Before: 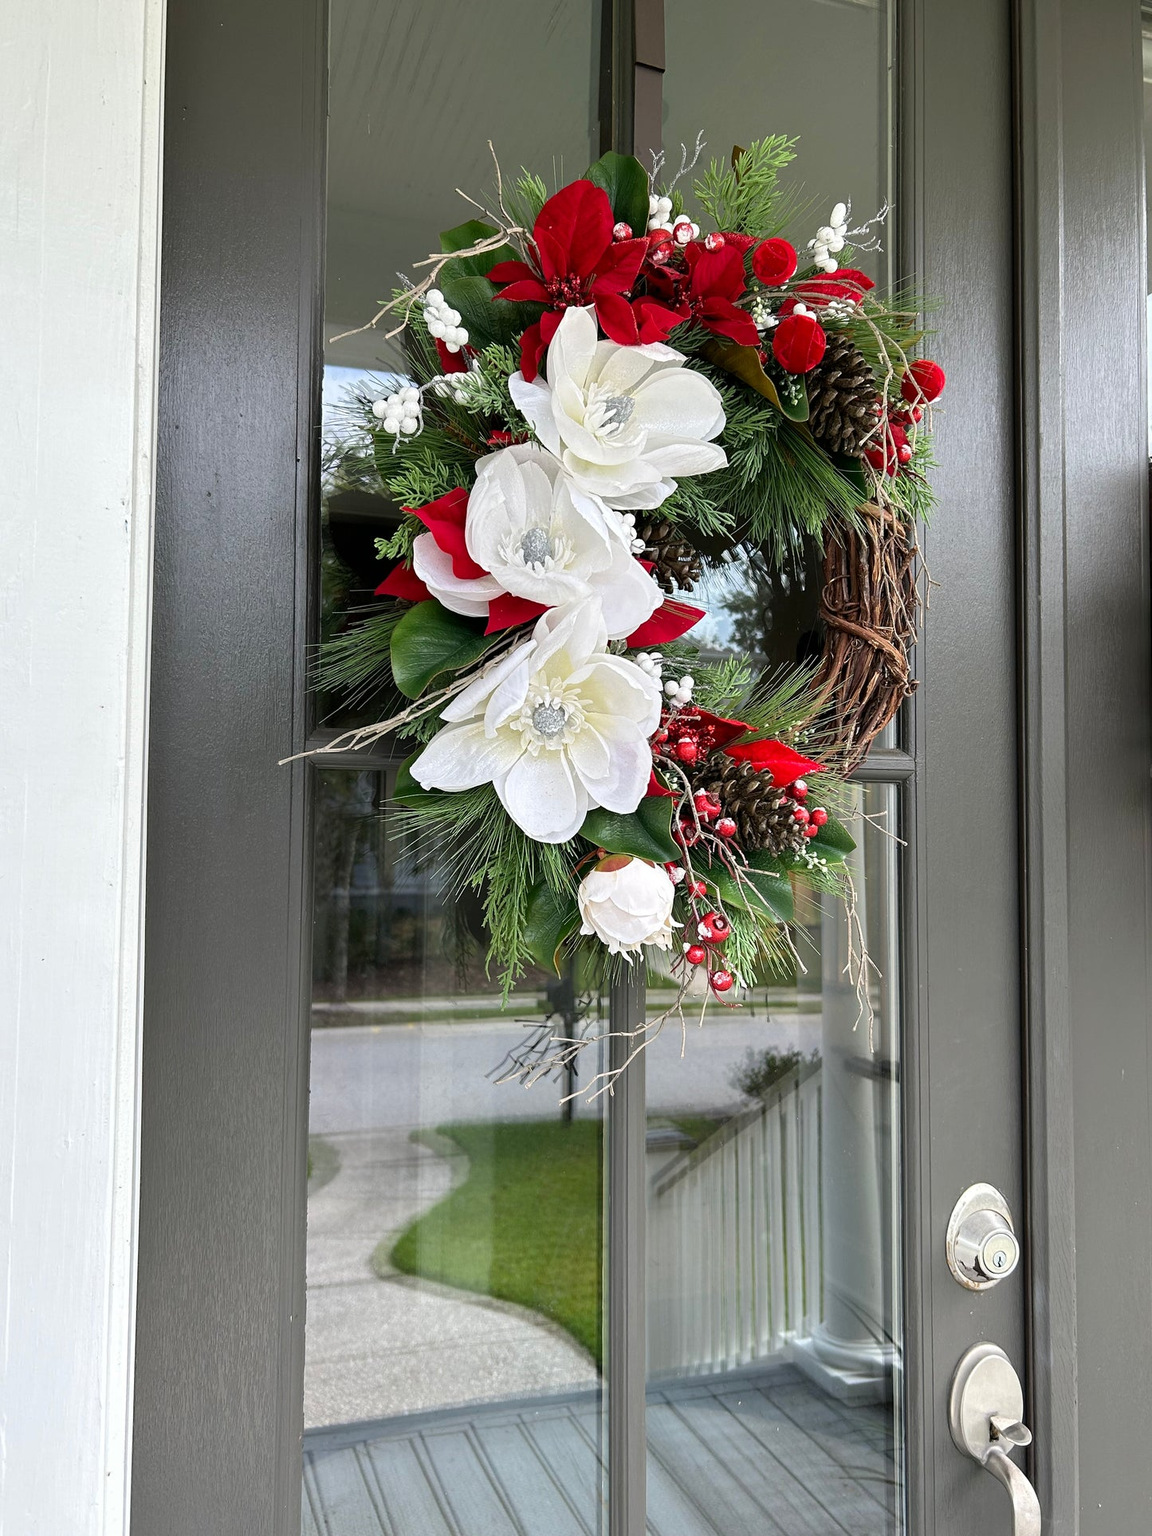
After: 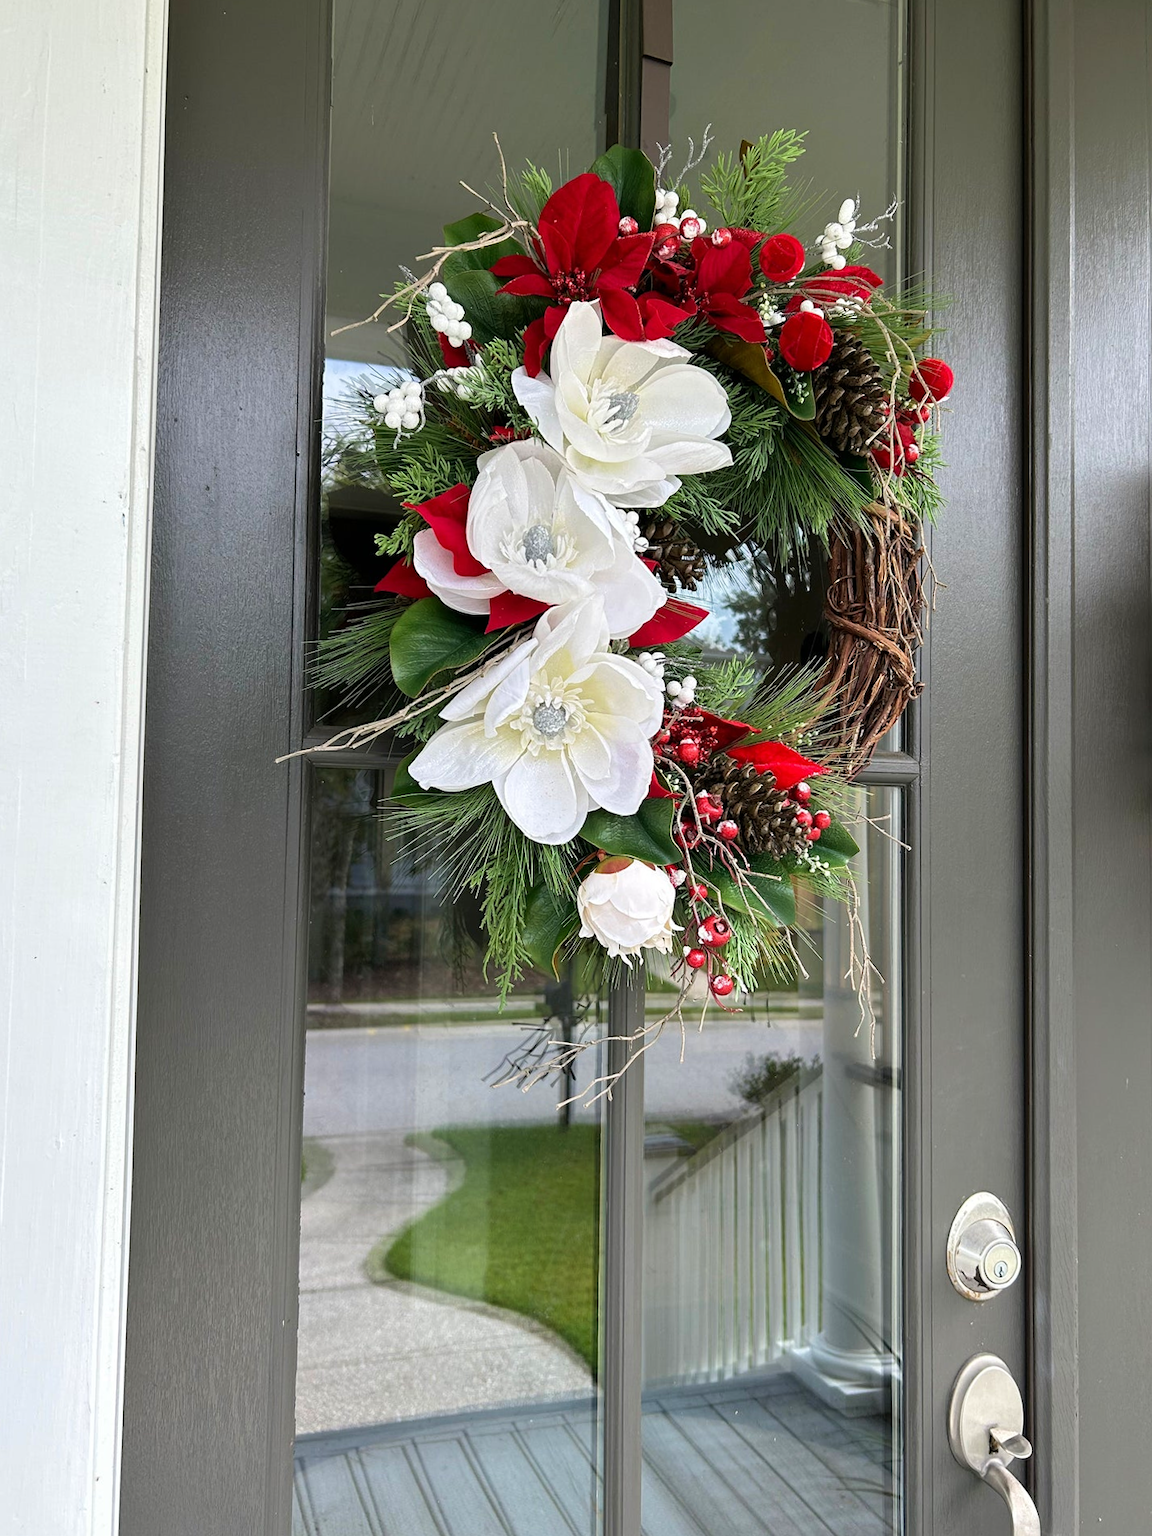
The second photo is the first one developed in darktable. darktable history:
velvia: strength 17%
crop and rotate: angle -0.5°
